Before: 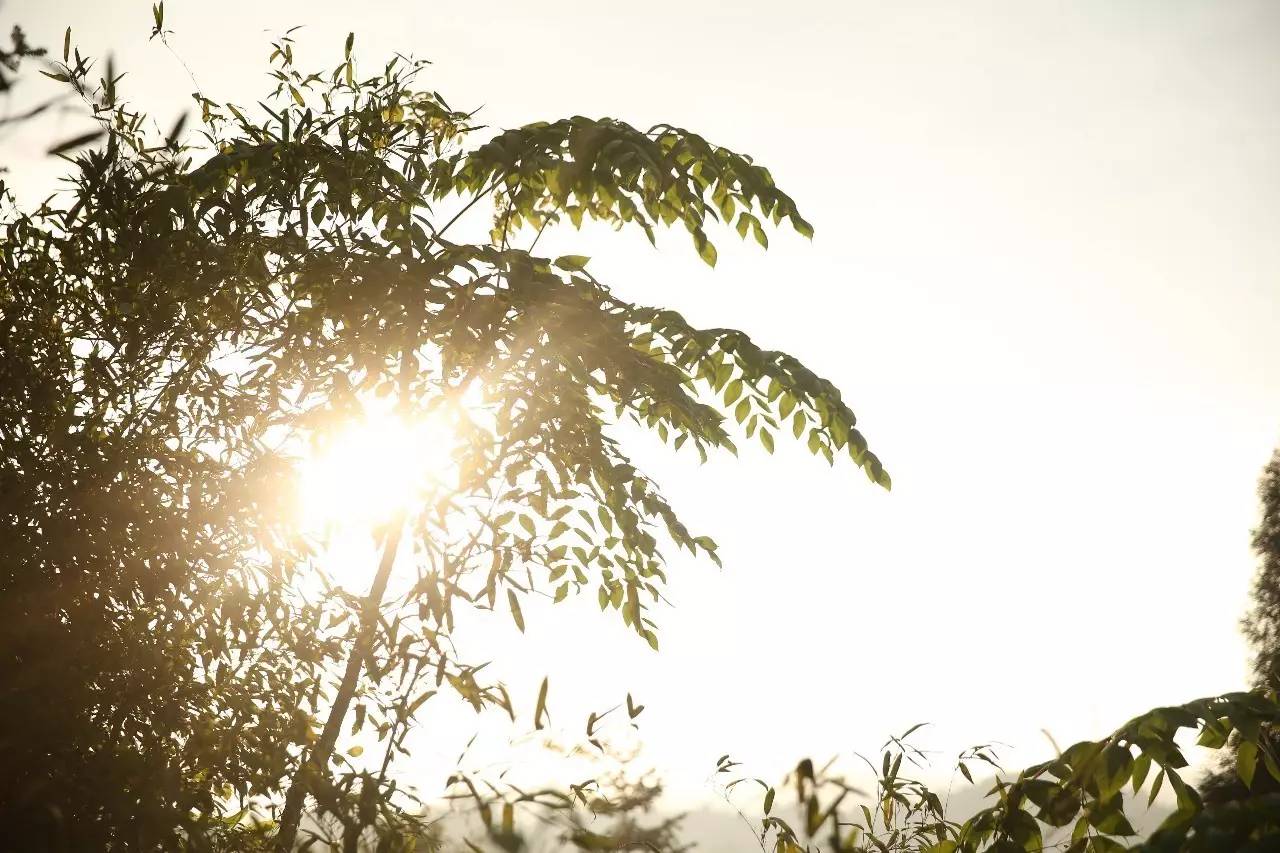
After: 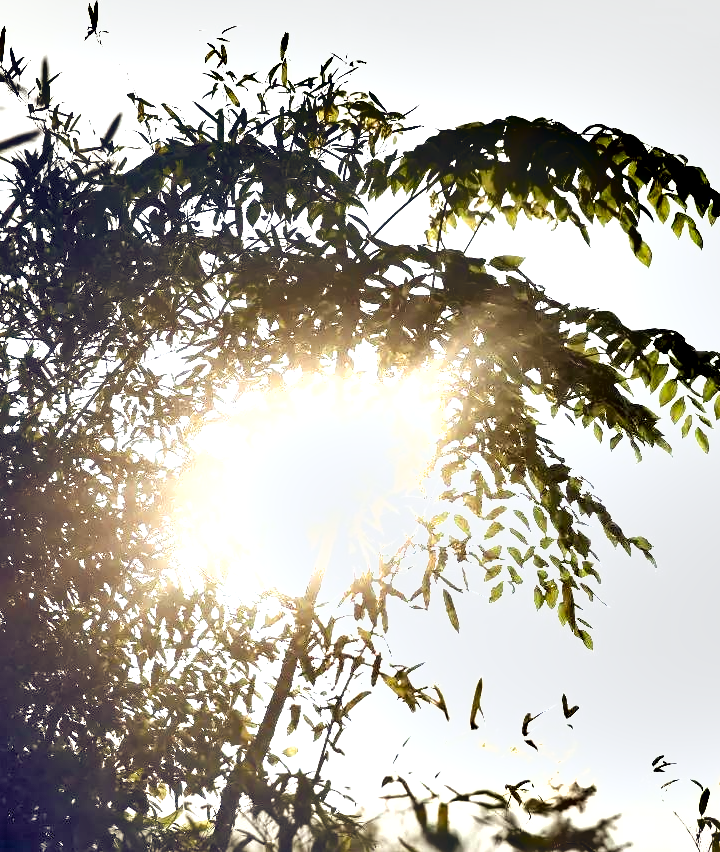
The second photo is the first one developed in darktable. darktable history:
color balance rgb: shadows lift › luminance -41.13%, shadows lift › chroma 14.13%, shadows lift › hue 260°, power › luminance -3.76%, power › chroma 0.56%, power › hue 40.37°, highlights gain › luminance 16.81%, highlights gain › chroma 2.94%, highlights gain › hue 260°, global offset › luminance -0.29%, global offset › chroma 0.31%, global offset › hue 260°, perceptual saturation grading › global saturation 20%, perceptual saturation grading › highlights -13.92%, perceptual saturation grading › shadows 50%
shadows and highlights: shadows 60, soften with gaussian
color correction: saturation 0.8
exposure: exposure 0.6 EV, compensate highlight preservation false
crop: left 5.114%, right 38.589%
